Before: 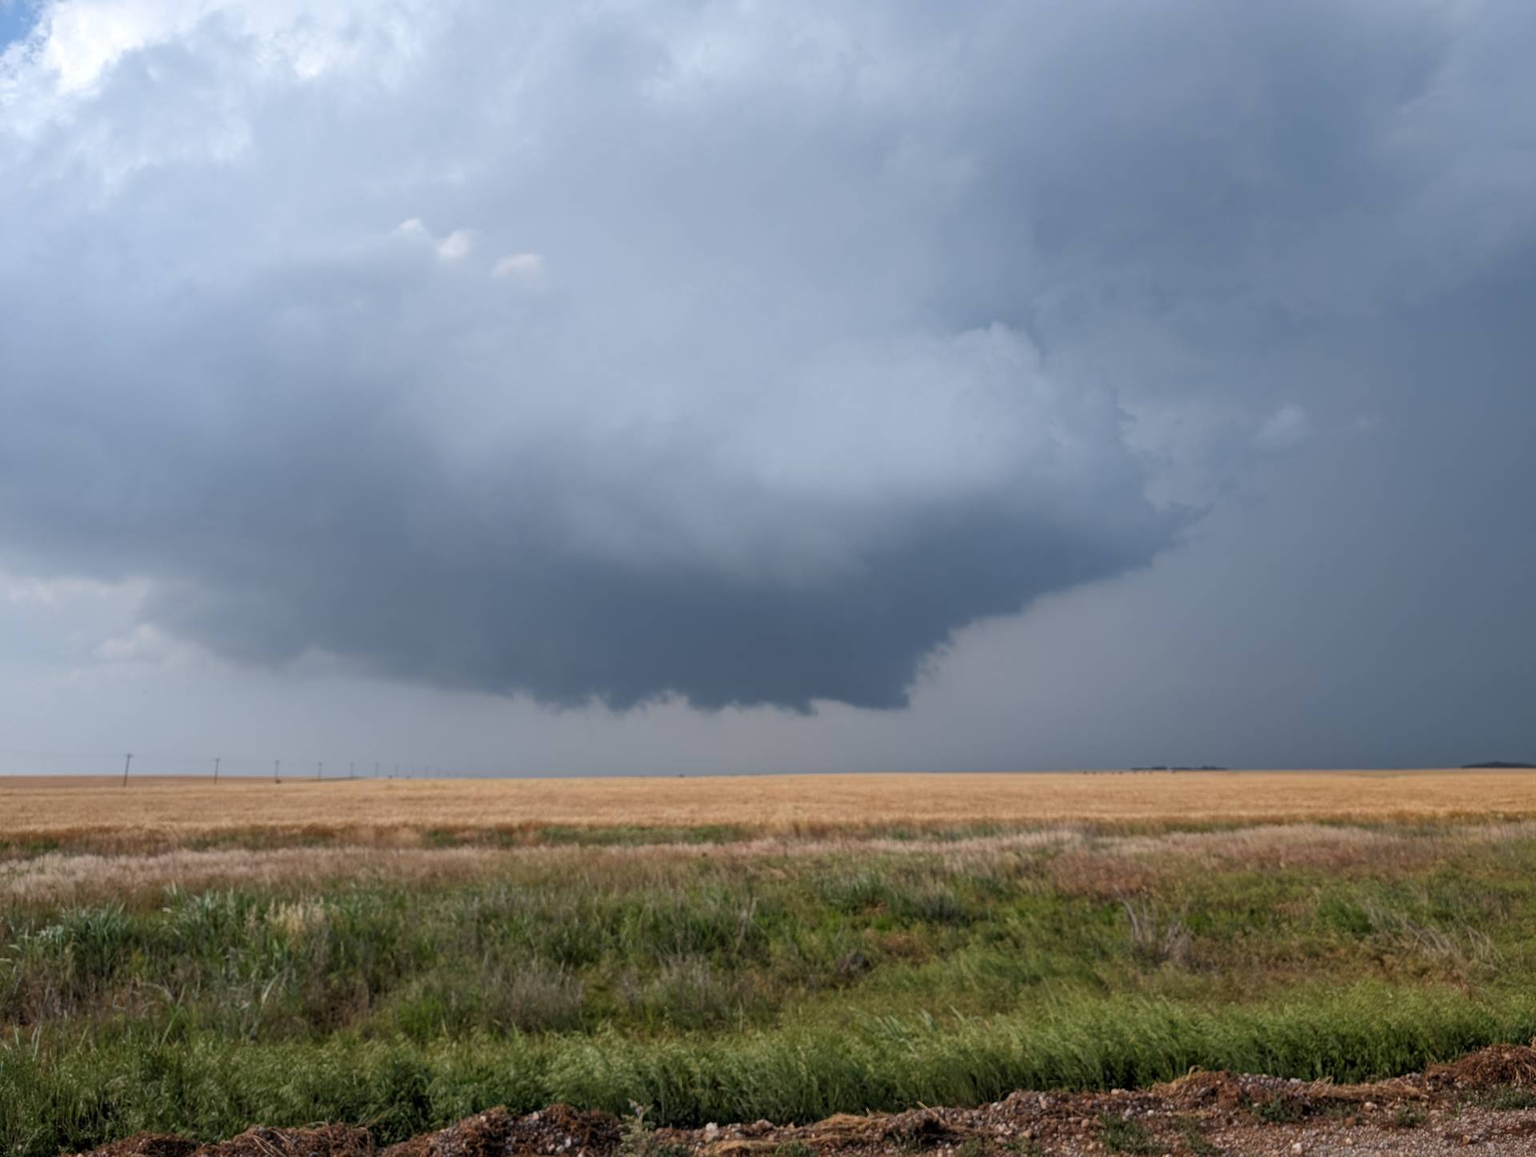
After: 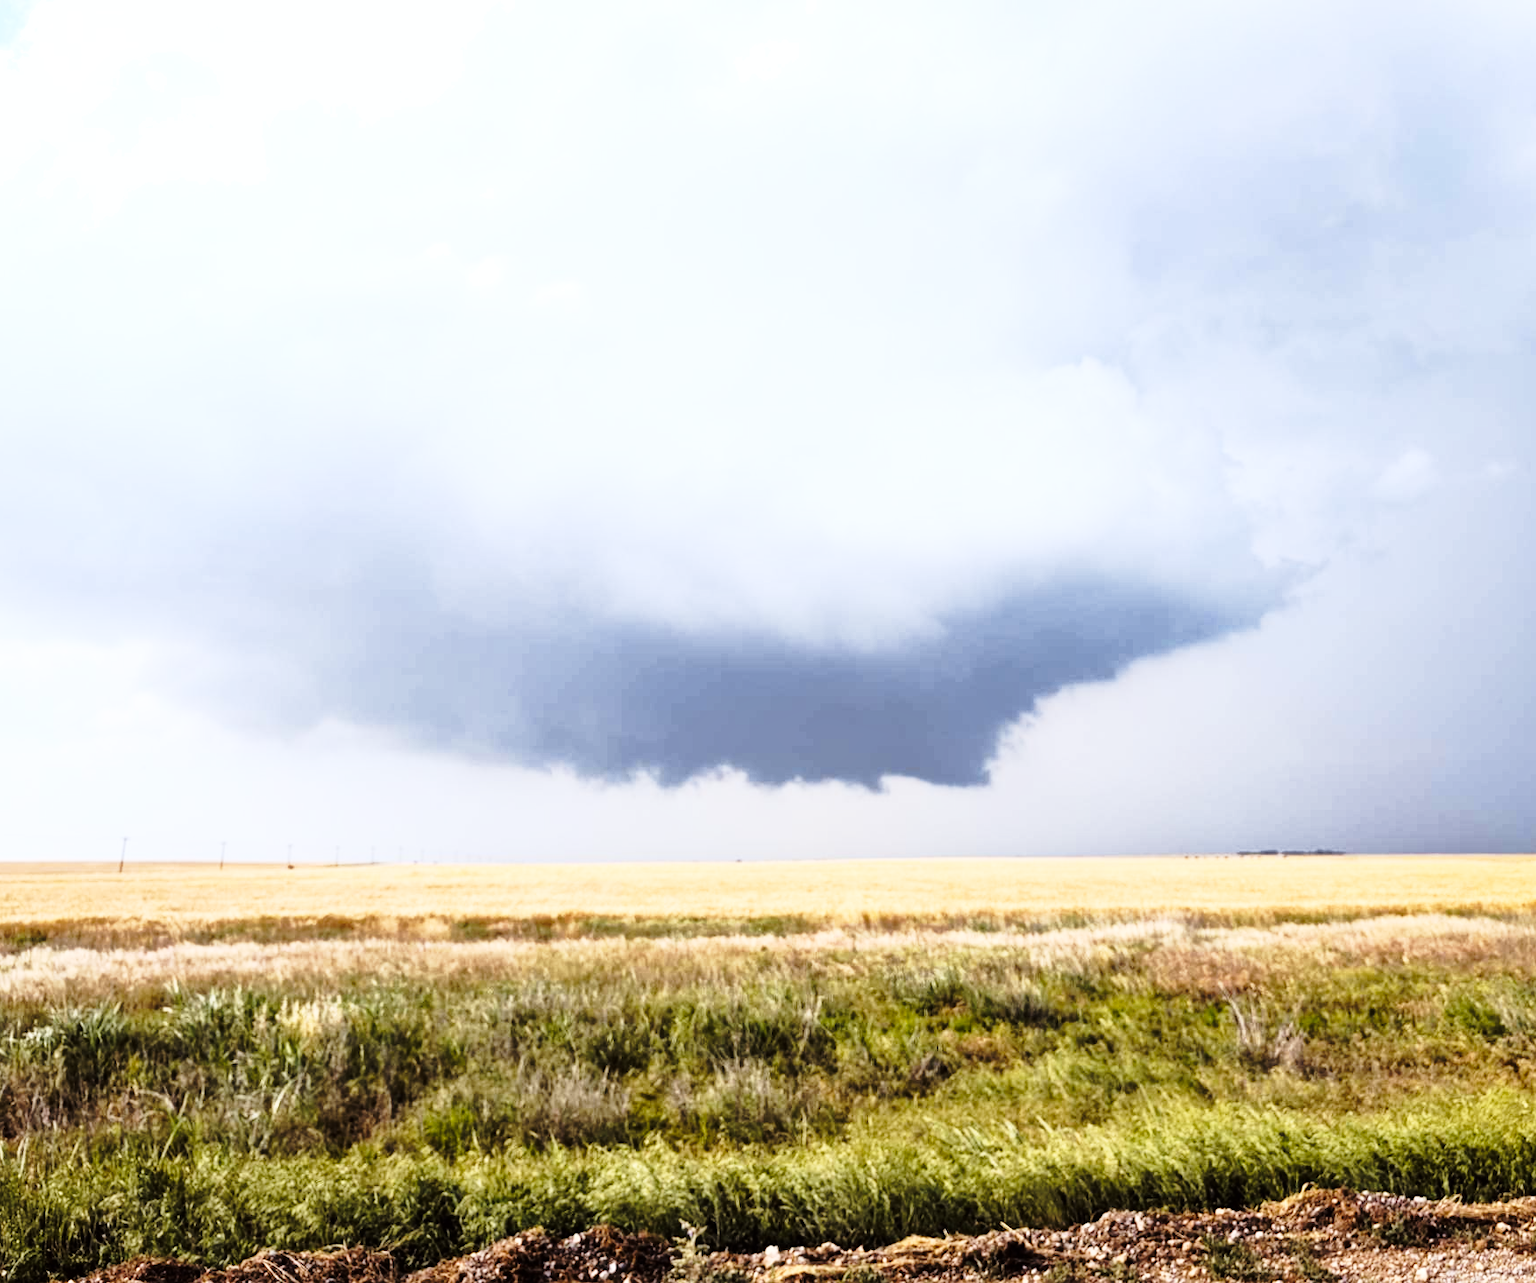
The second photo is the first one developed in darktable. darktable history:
shadows and highlights: on, module defaults
crop and rotate: left 1.088%, right 8.807%
base curve: curves: ch0 [(0, 0) (0.028, 0.03) (0.121, 0.232) (0.46, 0.748) (0.859, 0.968) (1, 1)], preserve colors none
levels: levels [0, 0.498, 0.996]
color balance: mode lift, gamma, gain (sRGB), lift [1, 1.049, 1, 1]
rgb curve: curves: ch0 [(0, 0) (0.21, 0.15) (0.24, 0.21) (0.5, 0.75) (0.75, 0.96) (0.89, 0.99) (1, 1)]; ch1 [(0, 0.02) (0.21, 0.13) (0.25, 0.2) (0.5, 0.67) (0.75, 0.9) (0.89, 0.97) (1, 1)]; ch2 [(0, 0.02) (0.21, 0.13) (0.25, 0.2) (0.5, 0.67) (0.75, 0.9) (0.89, 0.97) (1, 1)], compensate middle gray true
color contrast: green-magenta contrast 0.8, blue-yellow contrast 1.1, unbound 0
